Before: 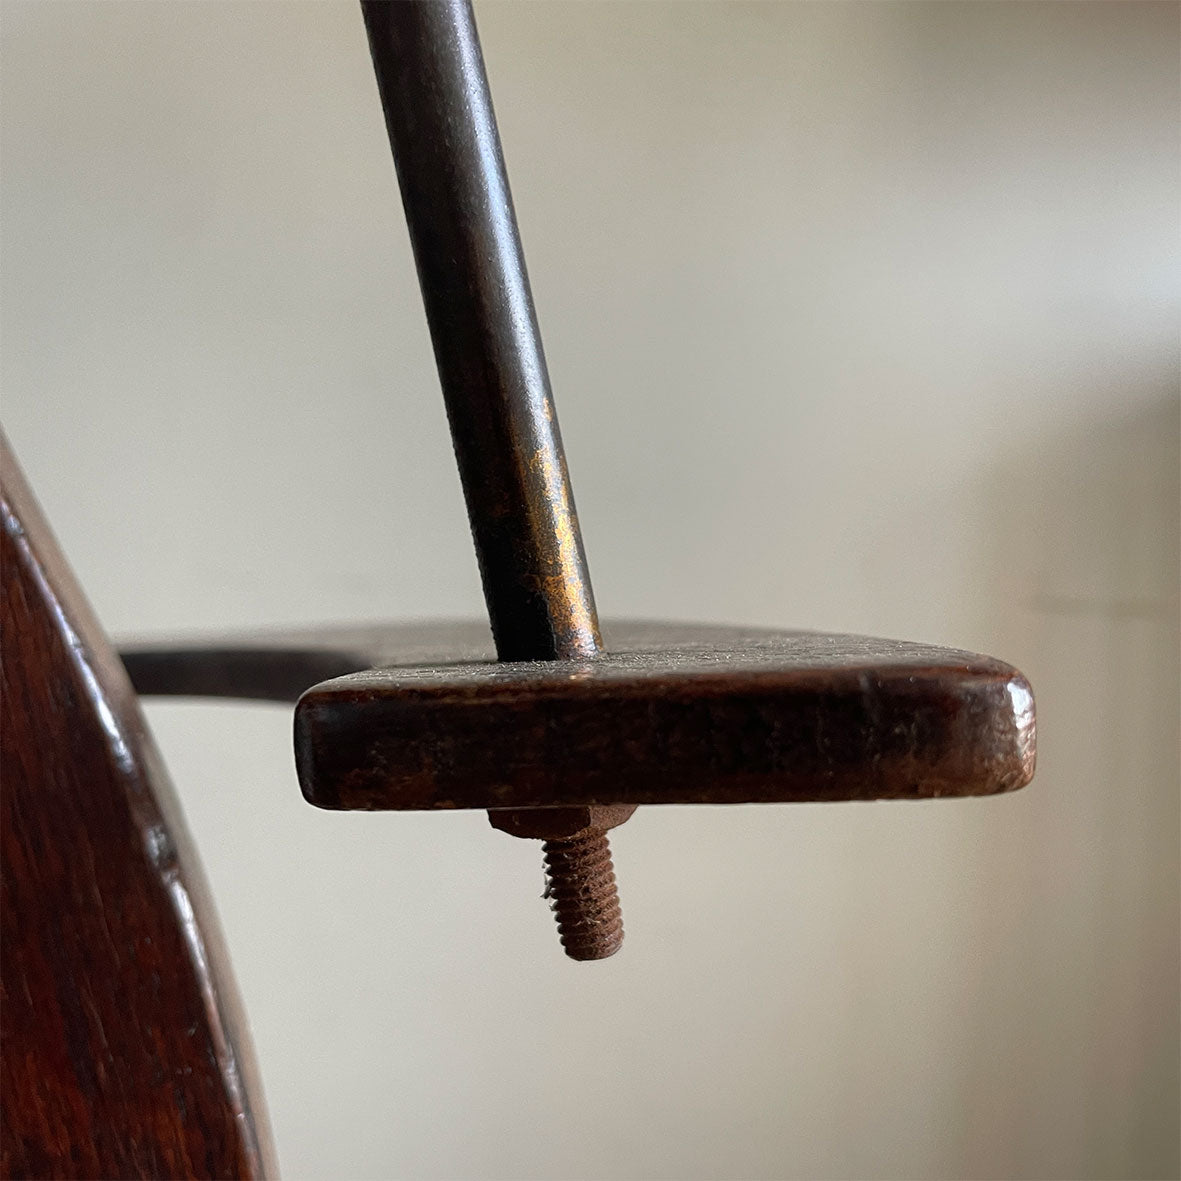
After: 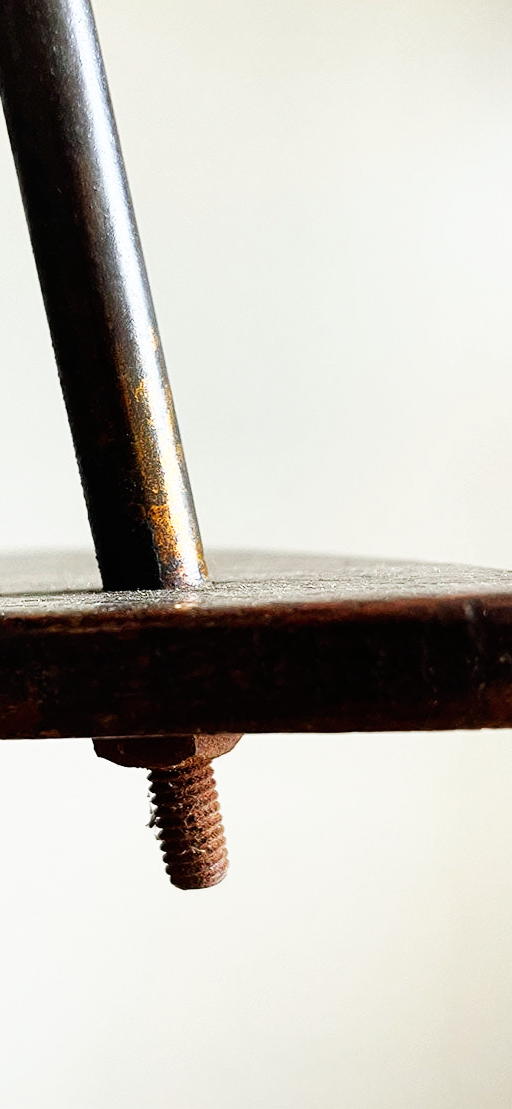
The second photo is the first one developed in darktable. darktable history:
white balance: red 0.978, blue 0.999
base curve: curves: ch0 [(0, 0) (0.007, 0.004) (0.027, 0.03) (0.046, 0.07) (0.207, 0.54) (0.442, 0.872) (0.673, 0.972) (1, 1)], preserve colors none
crop: left 33.452%, top 6.025%, right 23.155%
